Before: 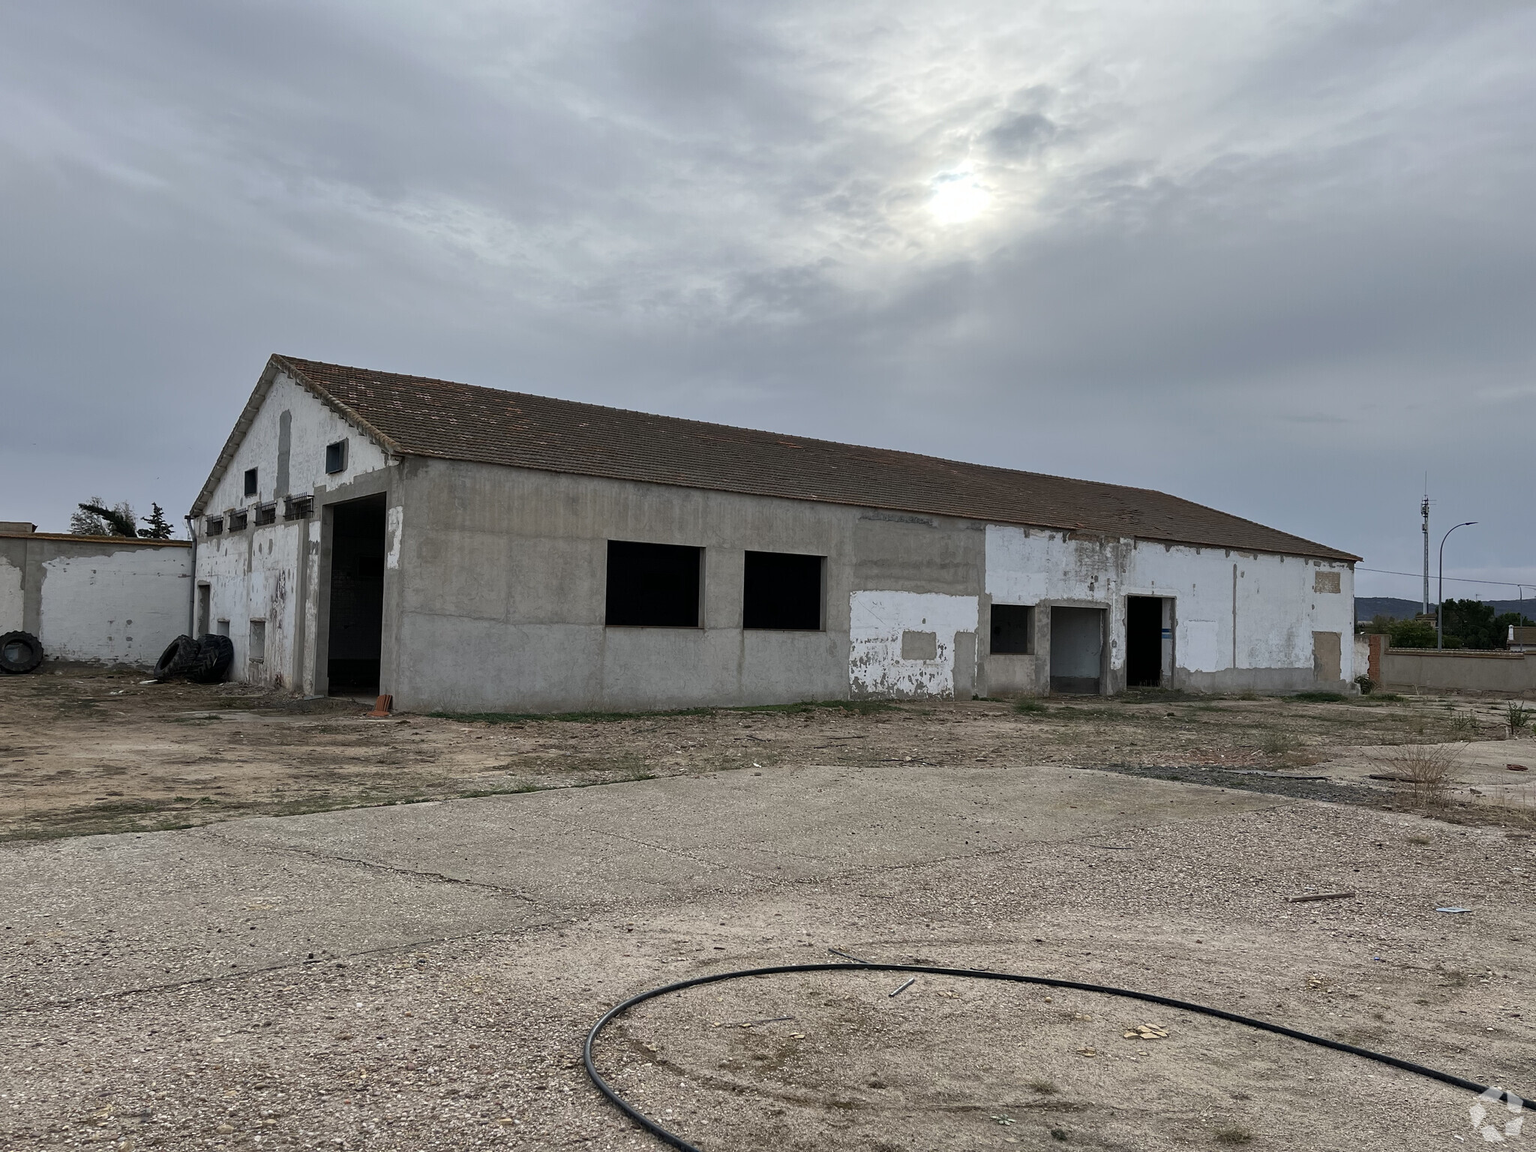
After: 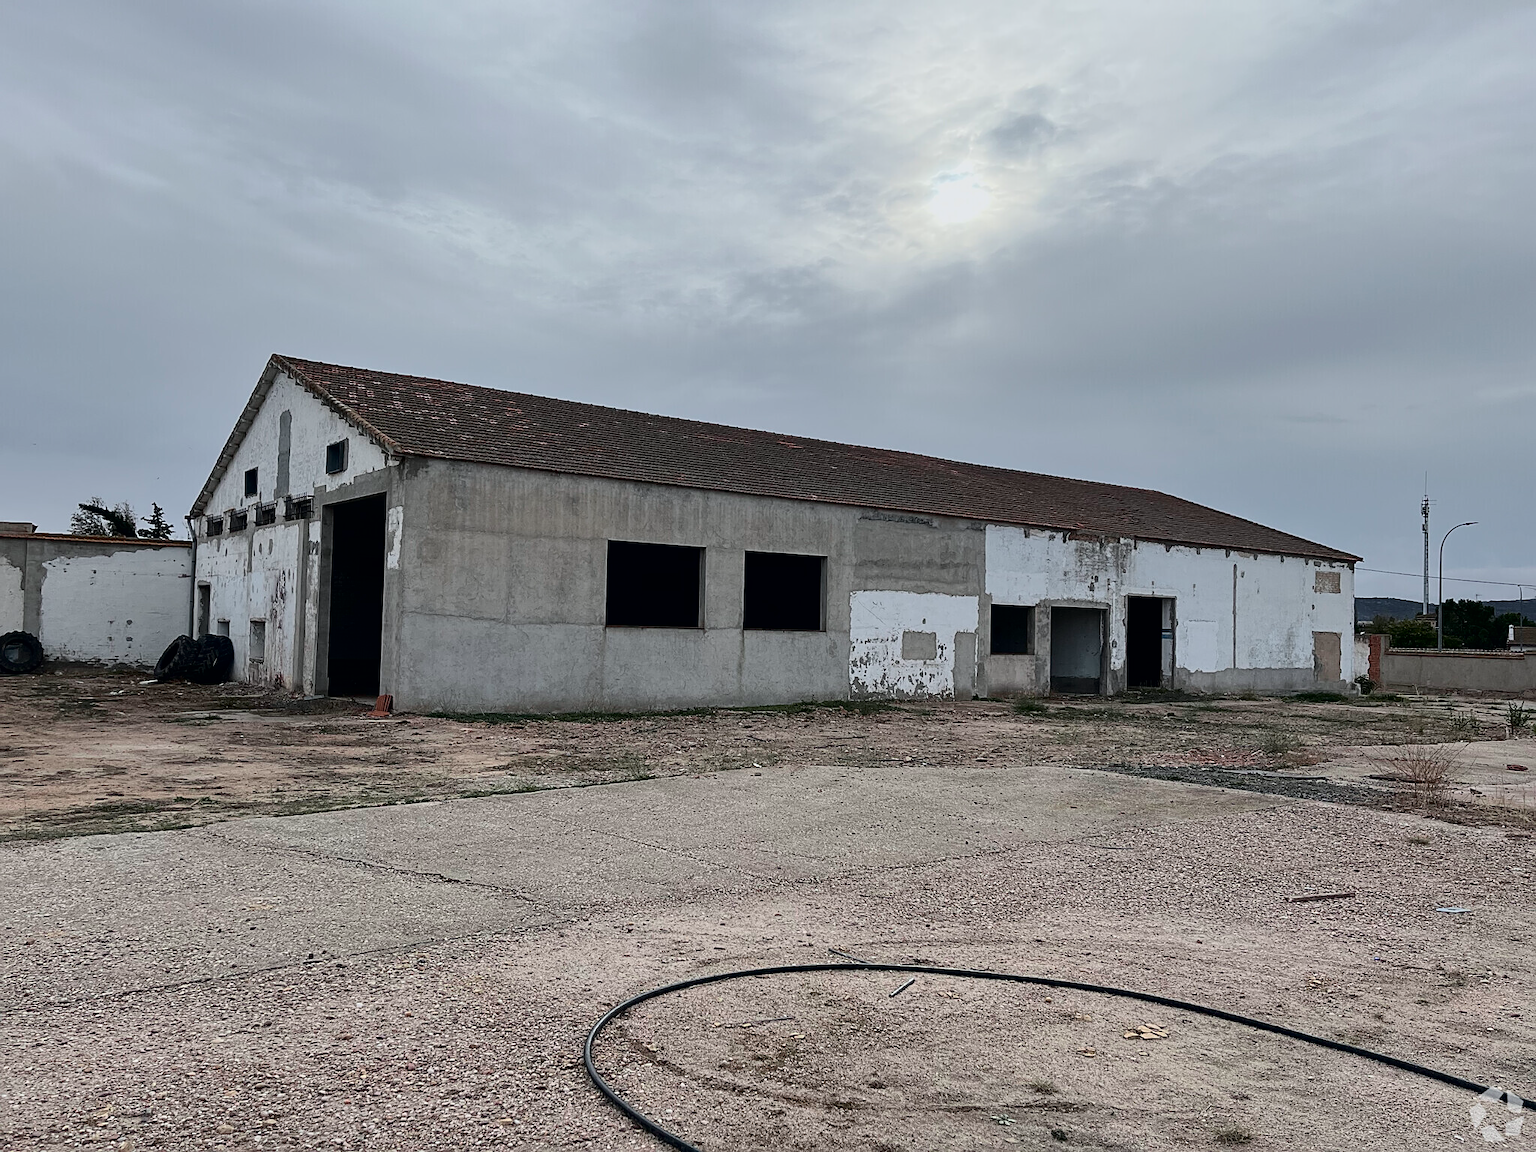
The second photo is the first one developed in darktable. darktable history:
sharpen: on, module defaults
tone curve: curves: ch0 [(0, 0) (0.049, 0.01) (0.154, 0.081) (0.491, 0.519) (0.748, 0.765) (1, 0.919)]; ch1 [(0, 0) (0.172, 0.123) (0.317, 0.272) (0.391, 0.424) (0.499, 0.497) (0.531, 0.541) (0.615, 0.608) (0.741, 0.783) (1, 1)]; ch2 [(0, 0) (0.411, 0.424) (0.483, 0.478) (0.546, 0.532) (0.652, 0.633) (1, 1)], color space Lab, independent channels, preserve colors none
